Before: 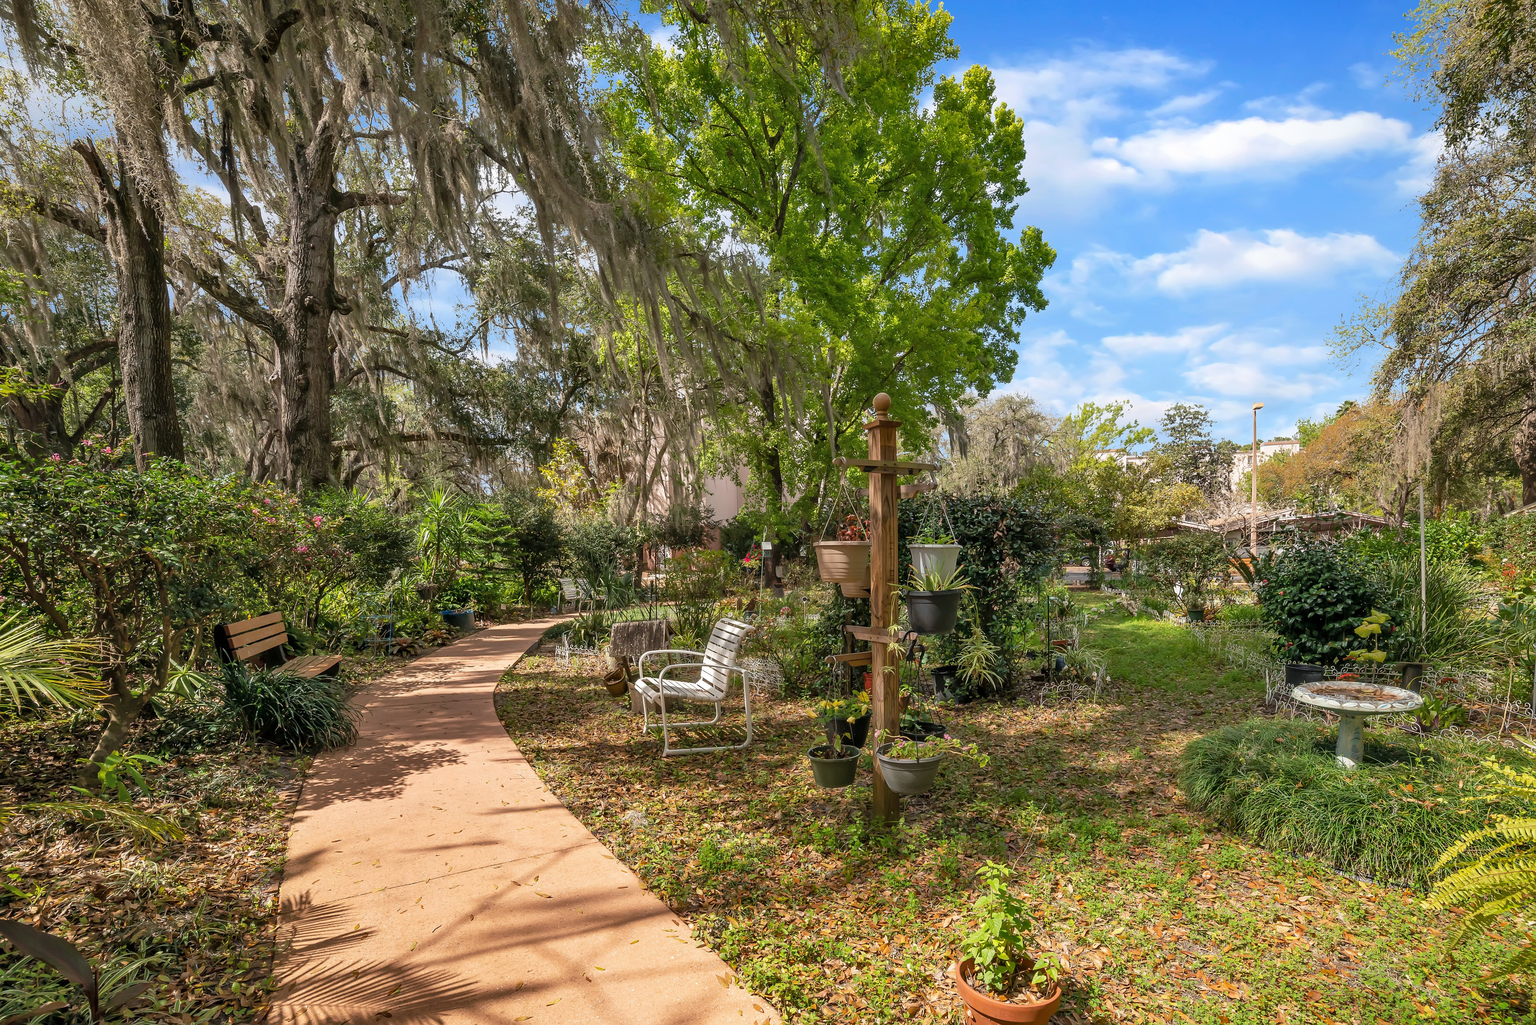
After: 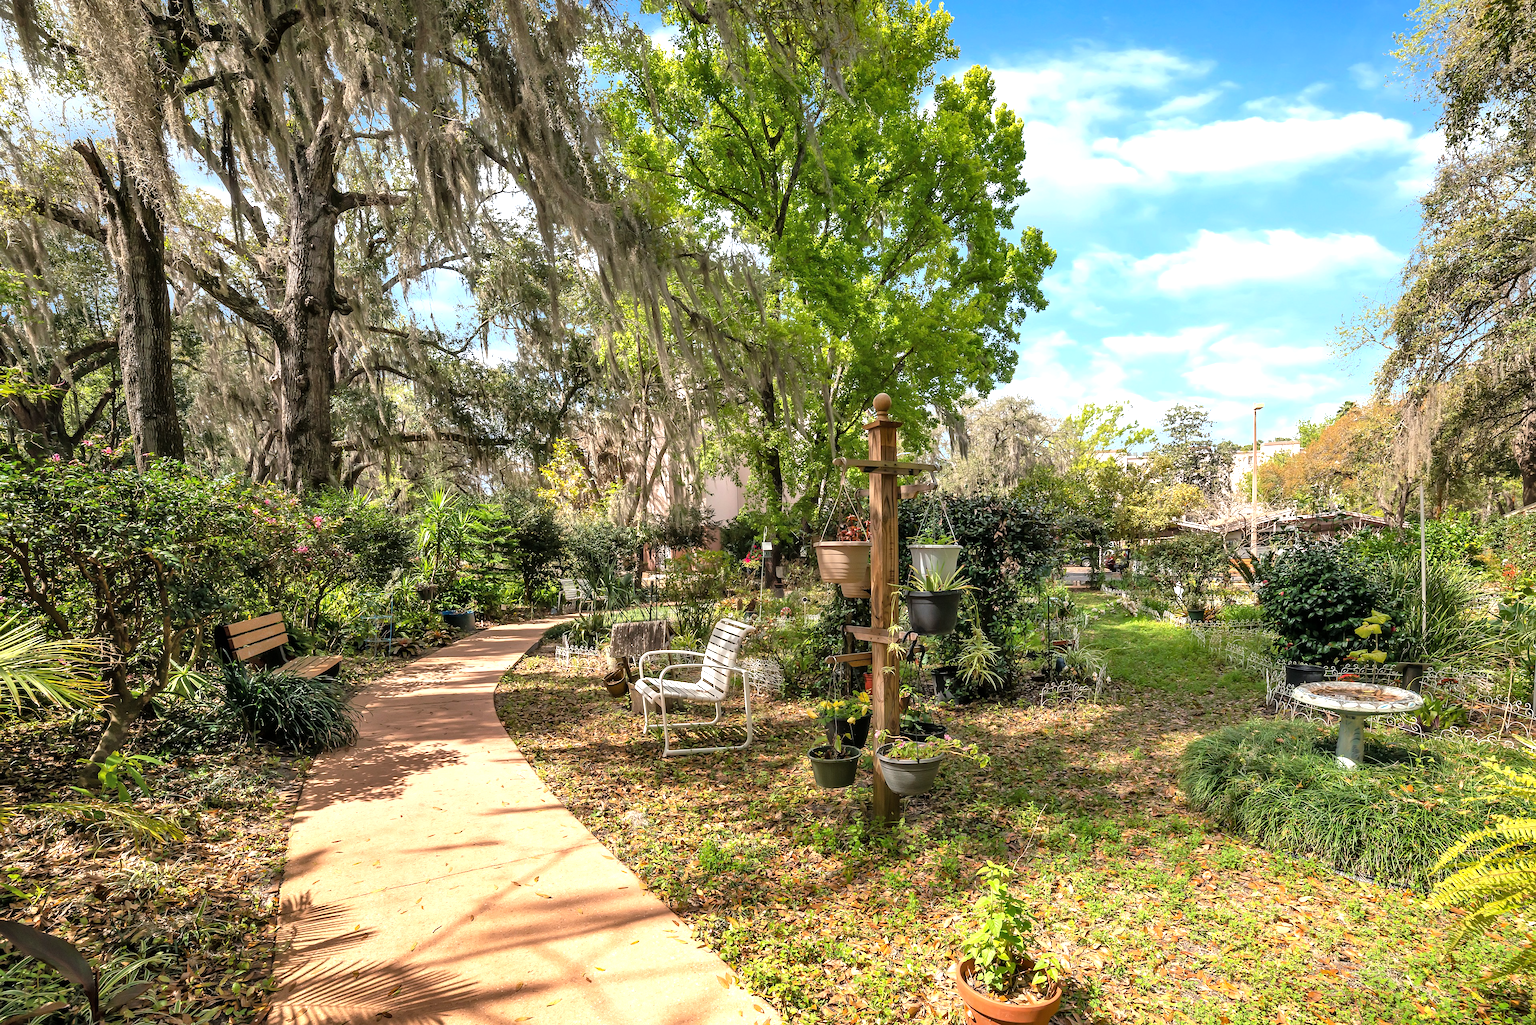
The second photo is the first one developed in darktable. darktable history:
tone equalizer: -8 EV -0.772 EV, -7 EV -0.71 EV, -6 EV -0.632 EV, -5 EV -0.413 EV, -3 EV 0.376 EV, -2 EV 0.6 EV, -1 EV 0.684 EV, +0 EV 0.775 EV
